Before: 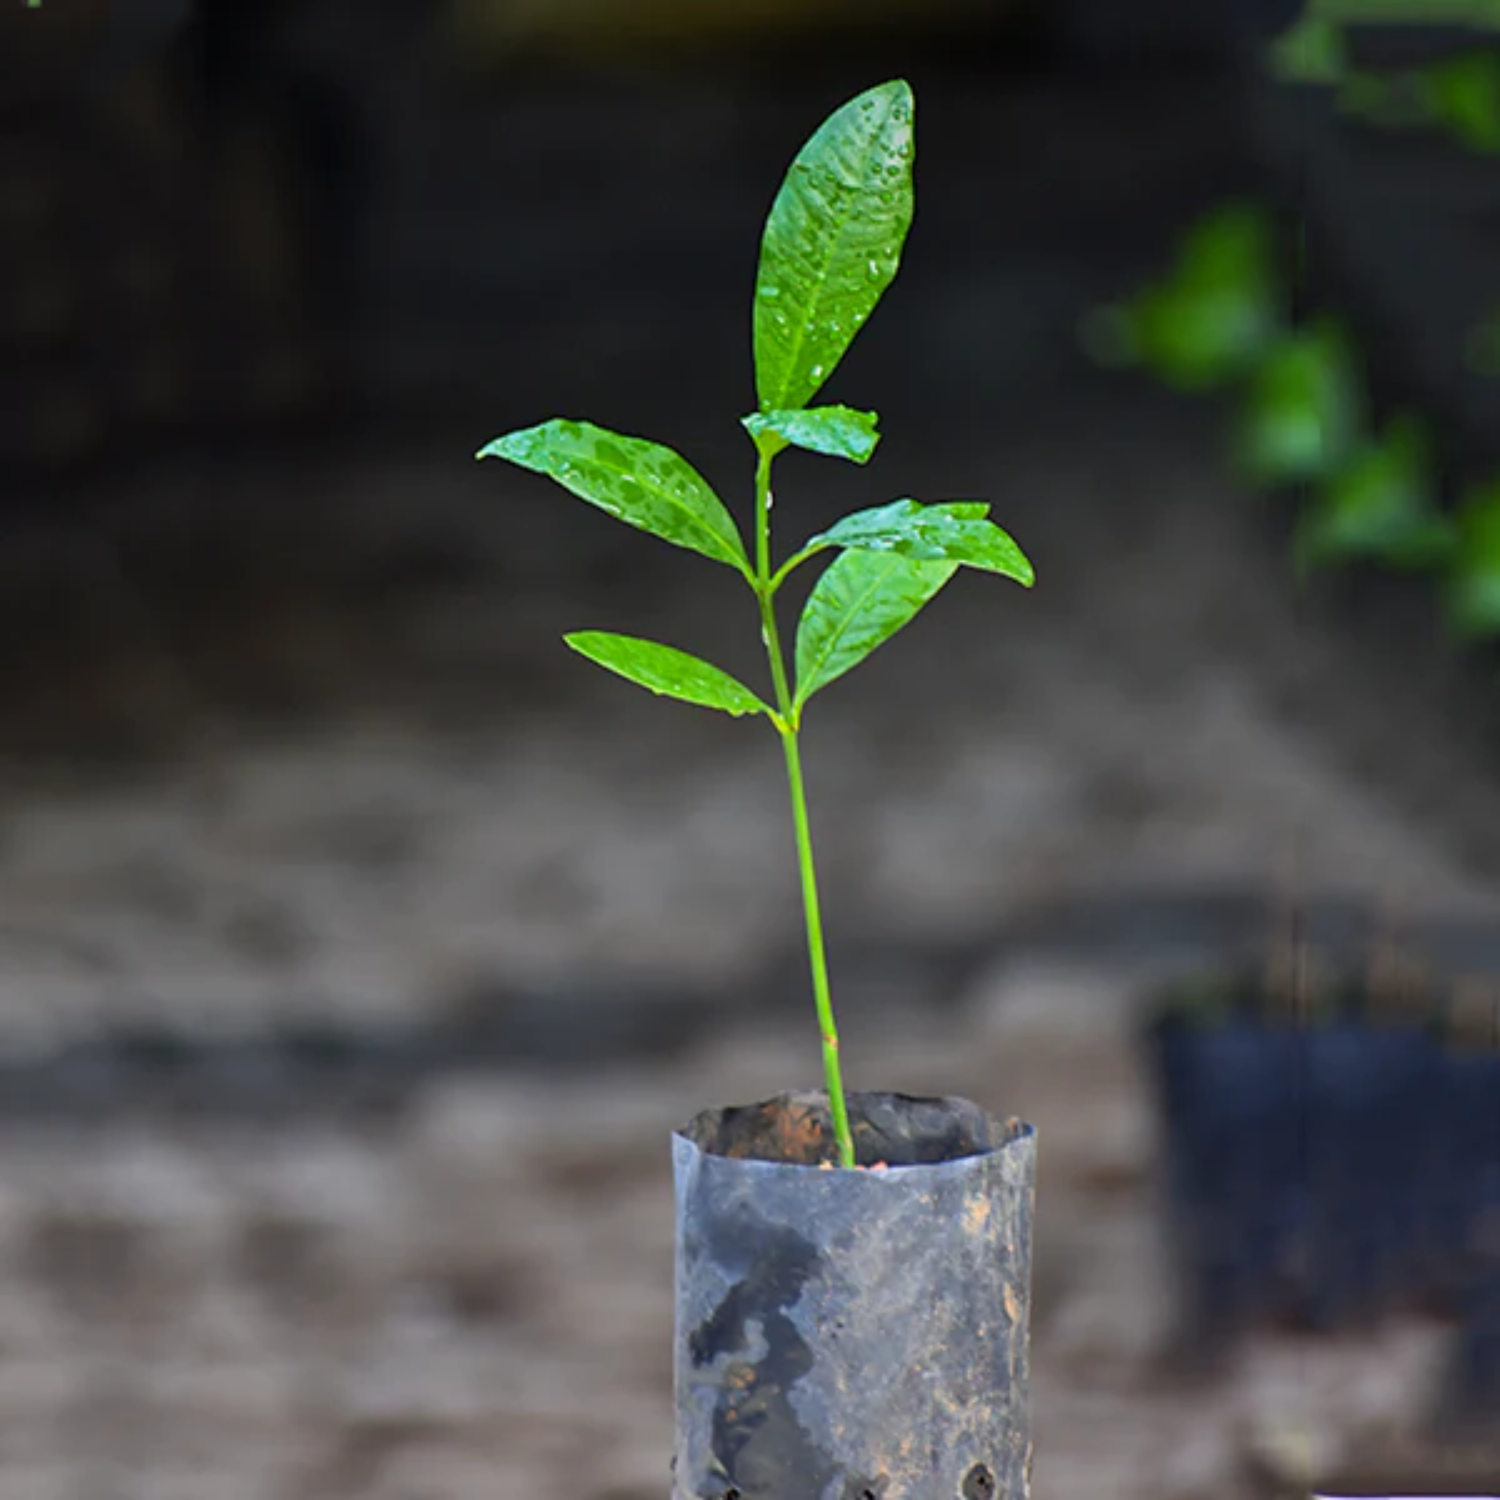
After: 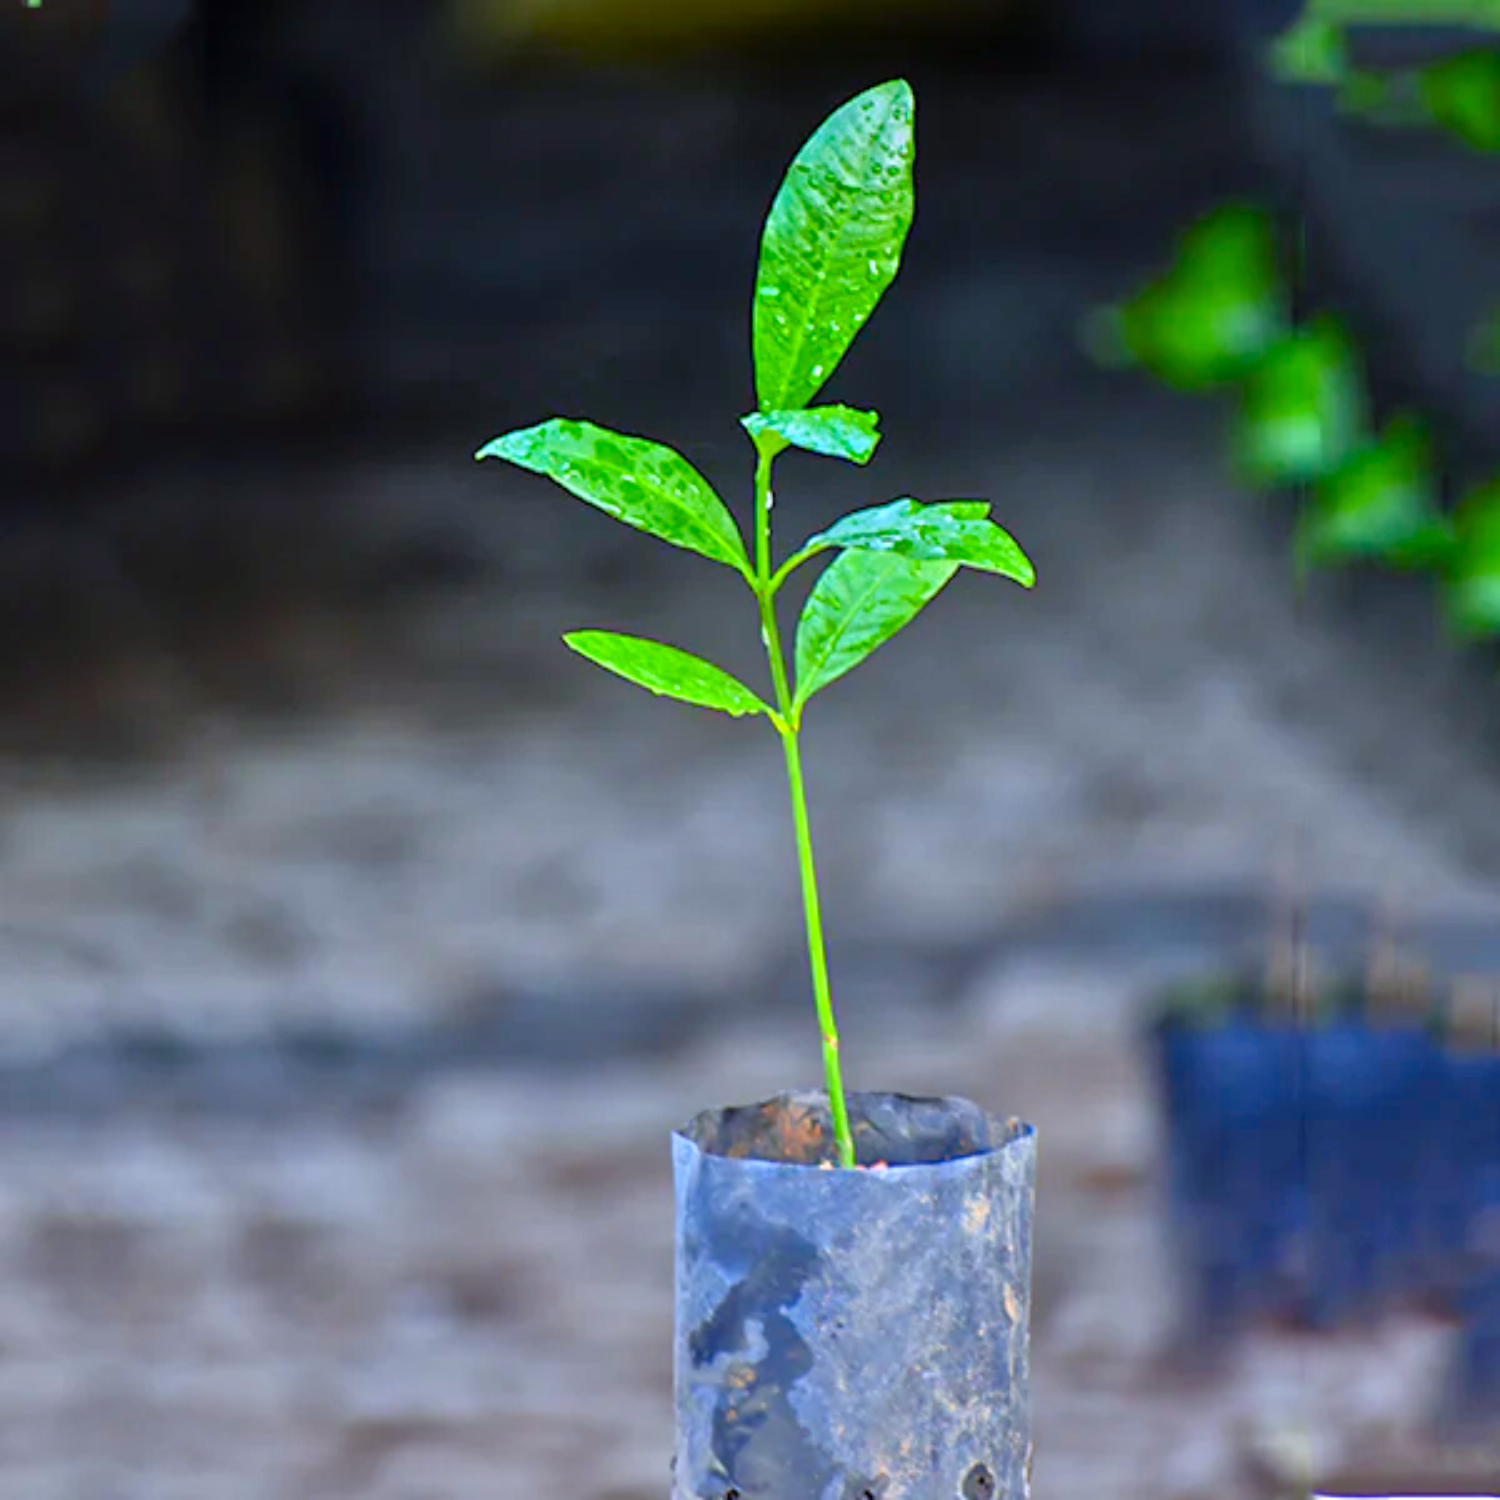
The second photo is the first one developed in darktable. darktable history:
white balance: red 0.931, blue 1.11
contrast brightness saturation: saturation 0.13
color balance rgb: perceptual saturation grading › global saturation 20%, perceptual saturation grading › highlights -25%, perceptual saturation grading › shadows 50%
tone equalizer: -7 EV 0.15 EV, -6 EV 0.6 EV, -5 EV 1.15 EV, -4 EV 1.33 EV, -3 EV 1.15 EV, -2 EV 0.6 EV, -1 EV 0.15 EV, mask exposure compensation -0.5 EV
